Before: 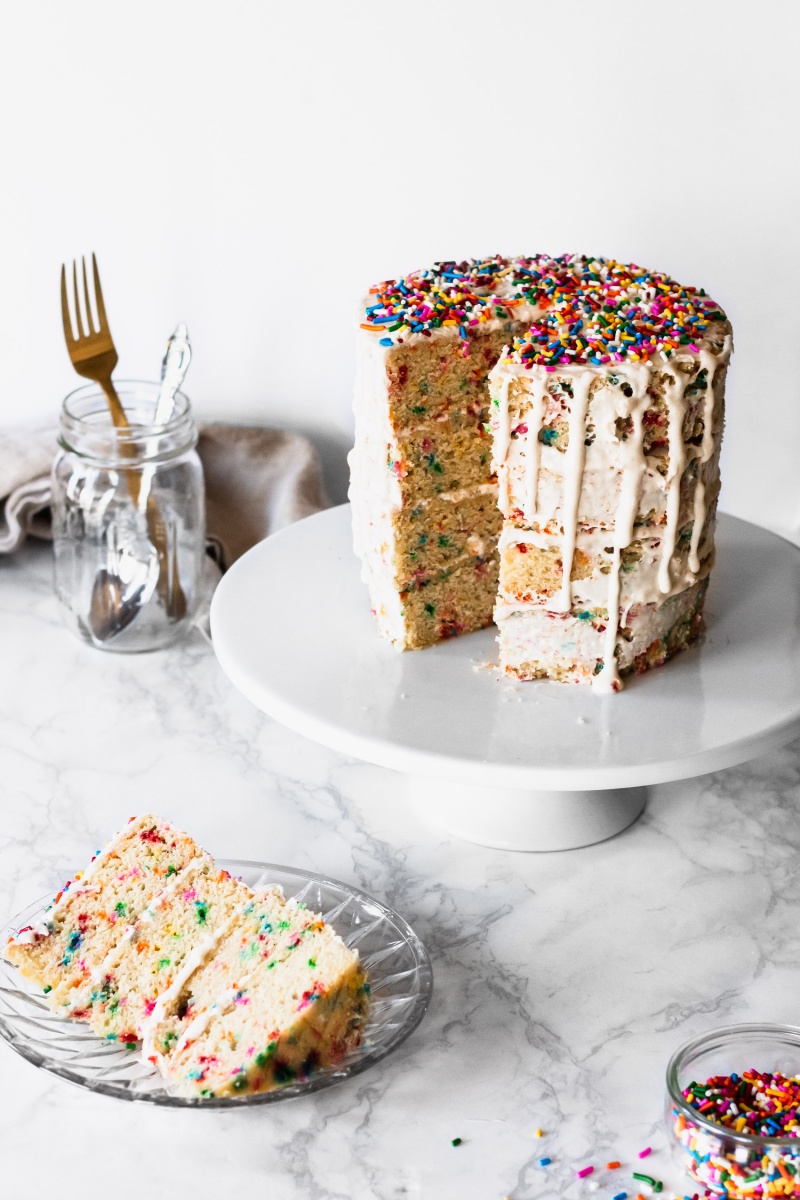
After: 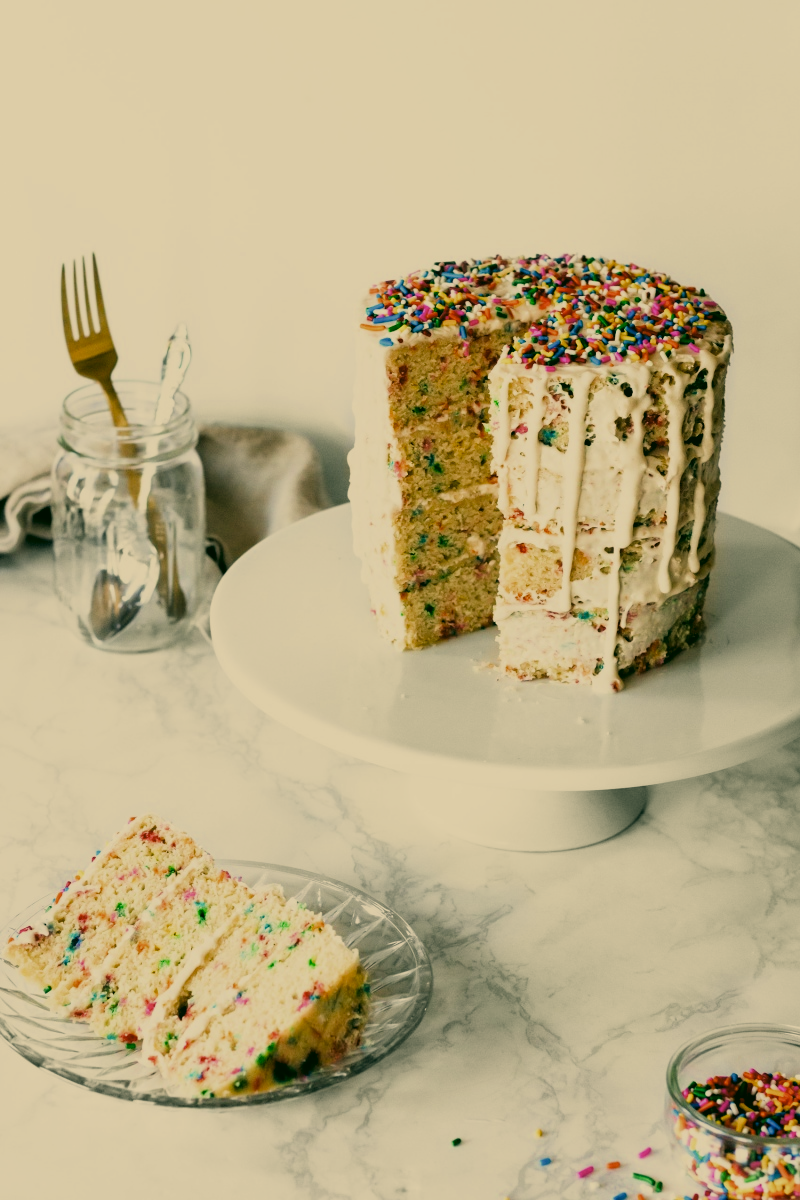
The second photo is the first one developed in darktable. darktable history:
filmic rgb: black relative exposure -7.65 EV, white relative exposure 4.56 EV, threshold 5.95 EV, hardness 3.61, add noise in highlights 0, preserve chrominance max RGB, color science v3 (2019), use custom middle-gray values true, contrast in highlights soft, enable highlight reconstruction true
color correction: highlights a* 5.05, highlights b* 24.58, shadows a* -16.04, shadows b* 3.94
